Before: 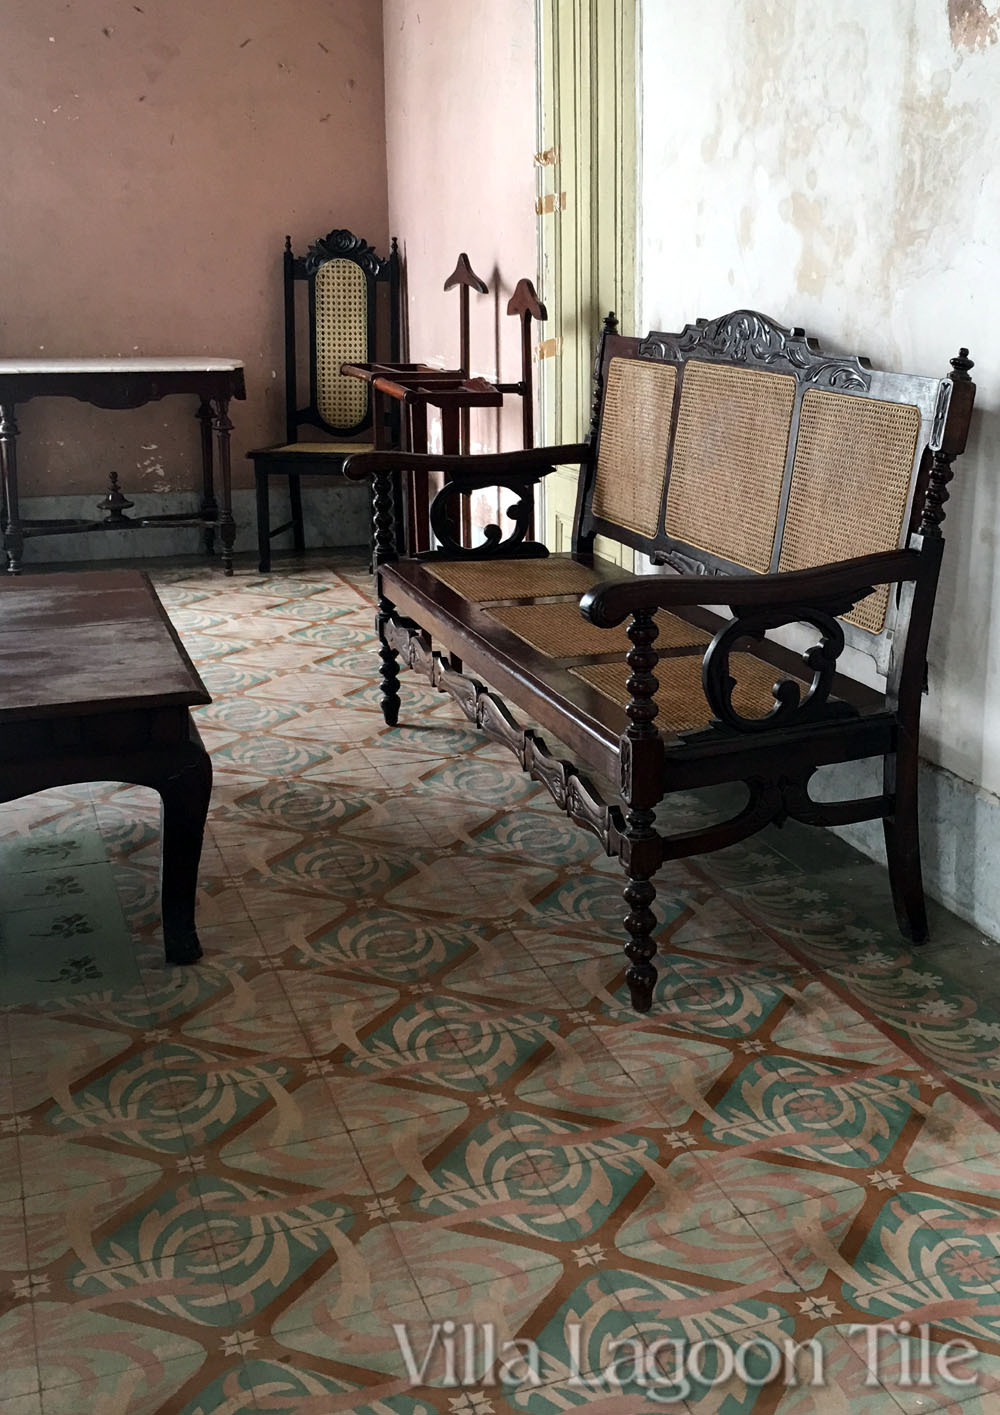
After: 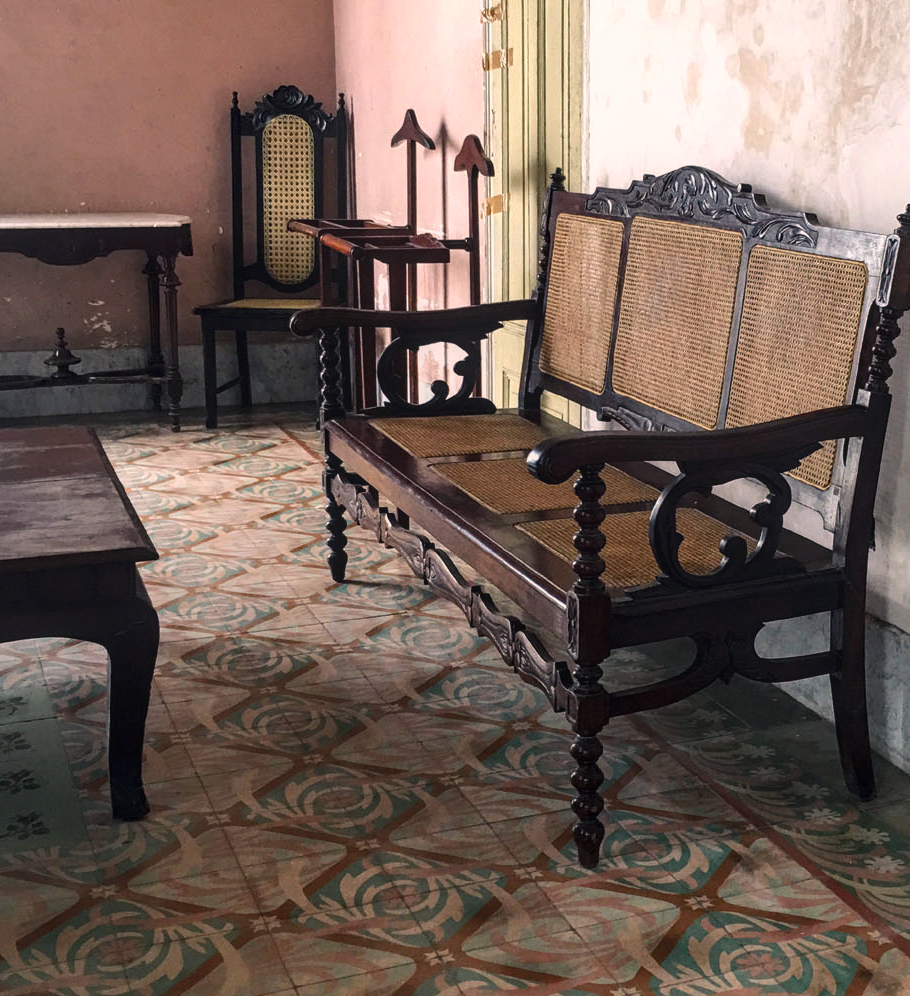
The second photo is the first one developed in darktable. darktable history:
color balance rgb: shadows lift › chroma 3.029%, shadows lift › hue 280.63°, highlights gain › chroma 2.47%, highlights gain › hue 38.68°, global offset › luminance 0.534%, perceptual saturation grading › global saturation 19.655%
local contrast: on, module defaults
crop: left 5.362%, top 10.183%, right 3.591%, bottom 19.413%
